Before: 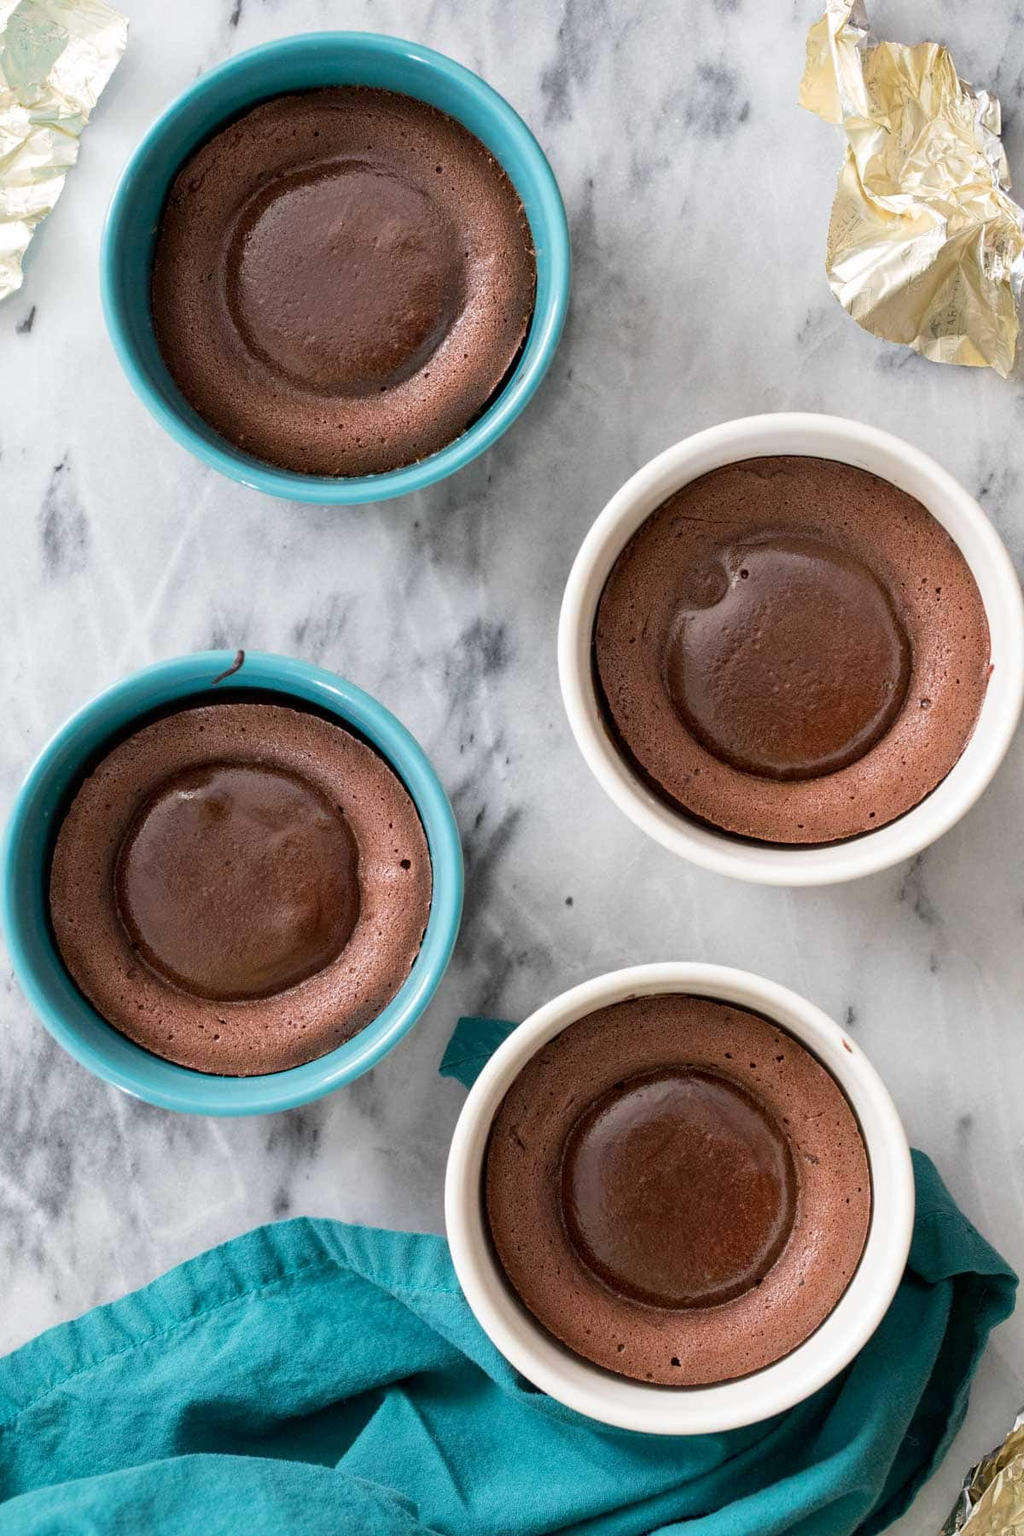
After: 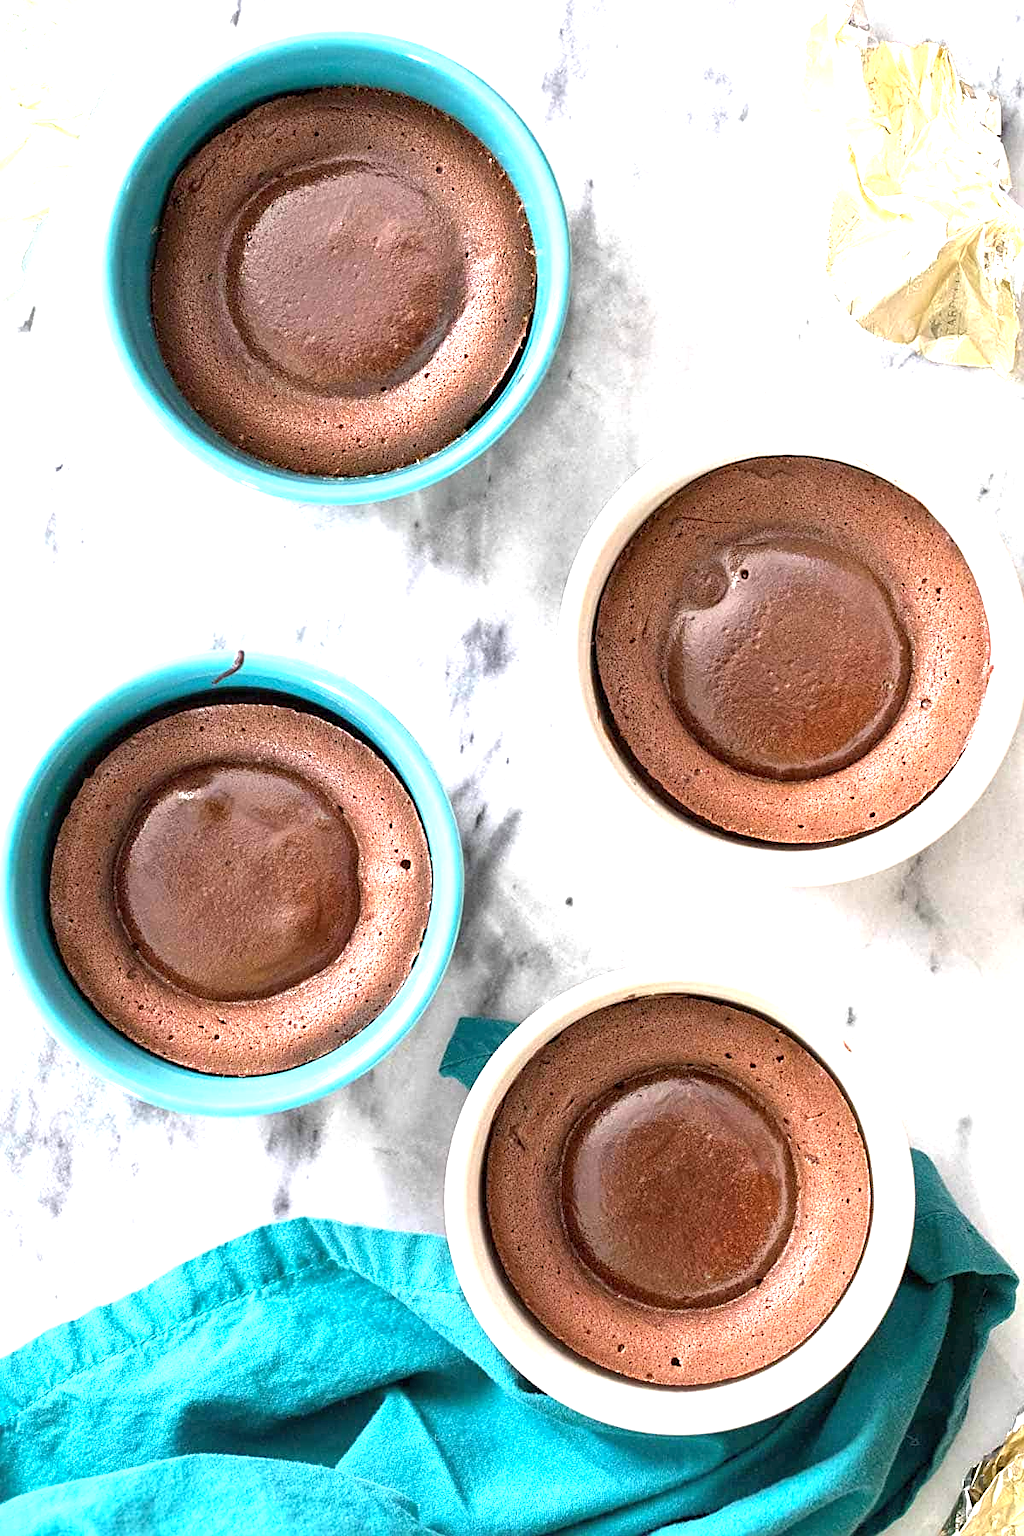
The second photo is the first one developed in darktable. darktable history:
sharpen: on, module defaults
shadows and highlights: shadows 24.81, highlights -25.14
exposure: black level correction 0, exposure 1.441 EV, compensate highlight preservation false
